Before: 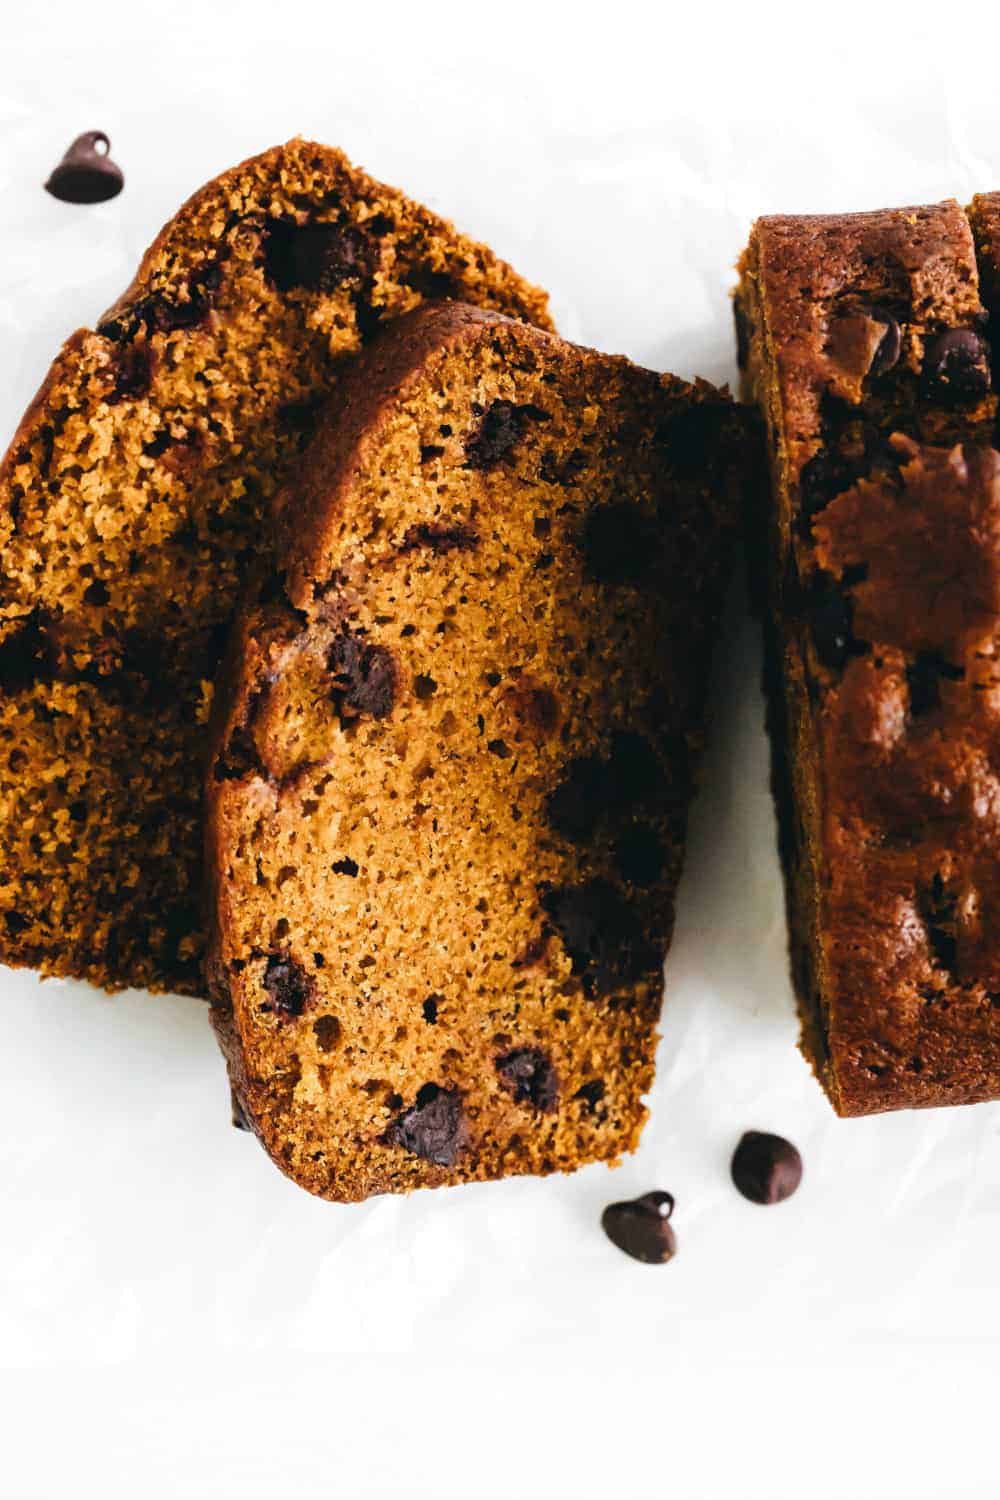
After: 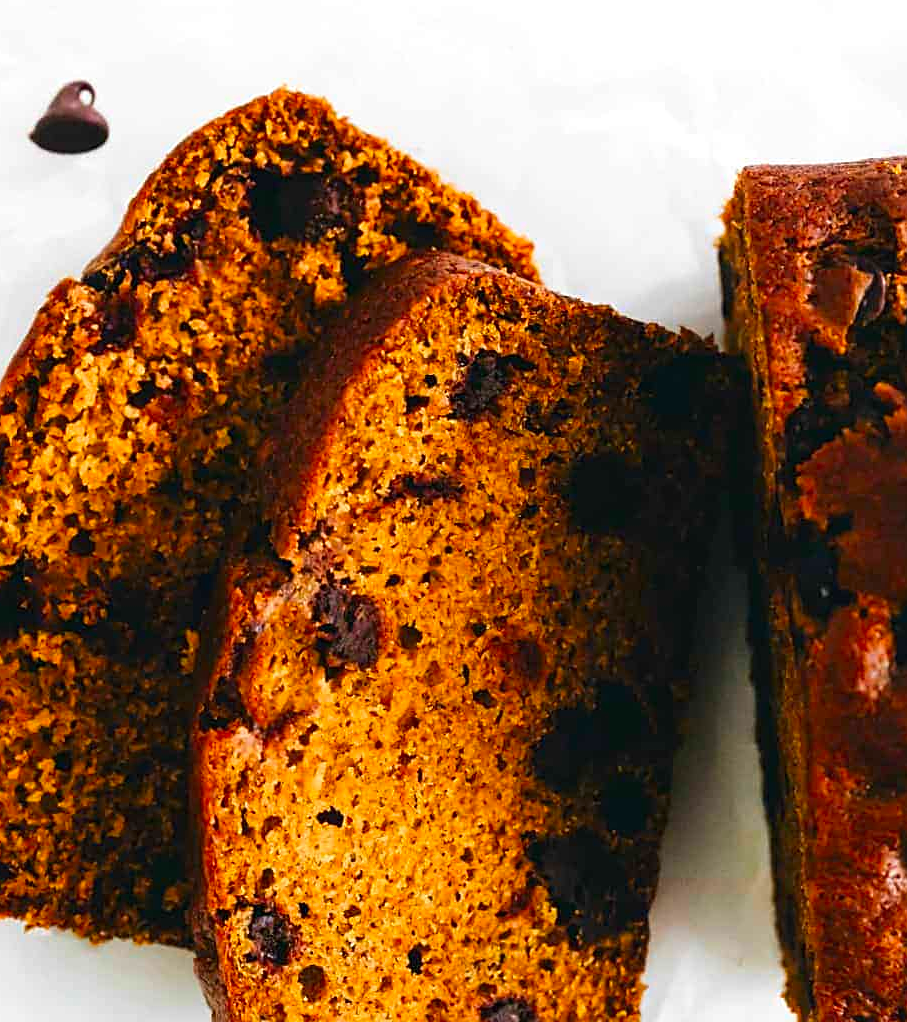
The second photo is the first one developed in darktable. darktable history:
crop: left 1.579%, top 3.392%, right 7.672%, bottom 28.454%
sharpen: on, module defaults
contrast brightness saturation: saturation 0.489
